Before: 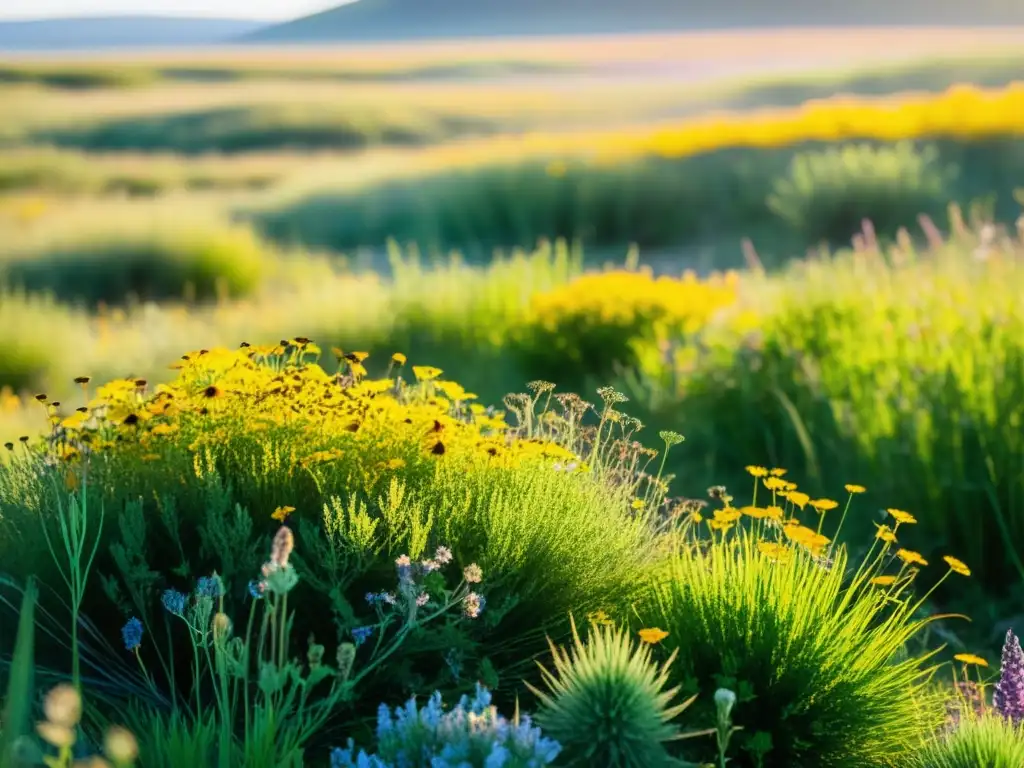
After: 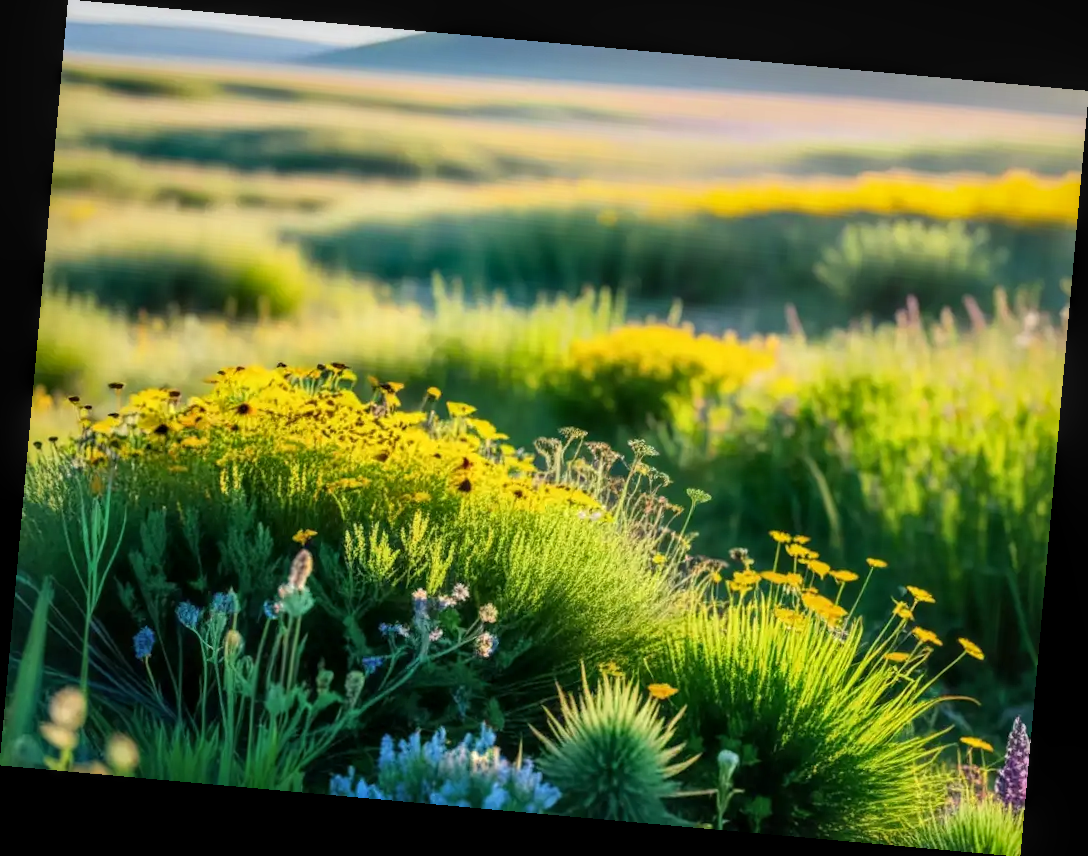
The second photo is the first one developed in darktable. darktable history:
rotate and perspective: rotation 5.12°, automatic cropping off
local contrast: on, module defaults
tone equalizer: on, module defaults
